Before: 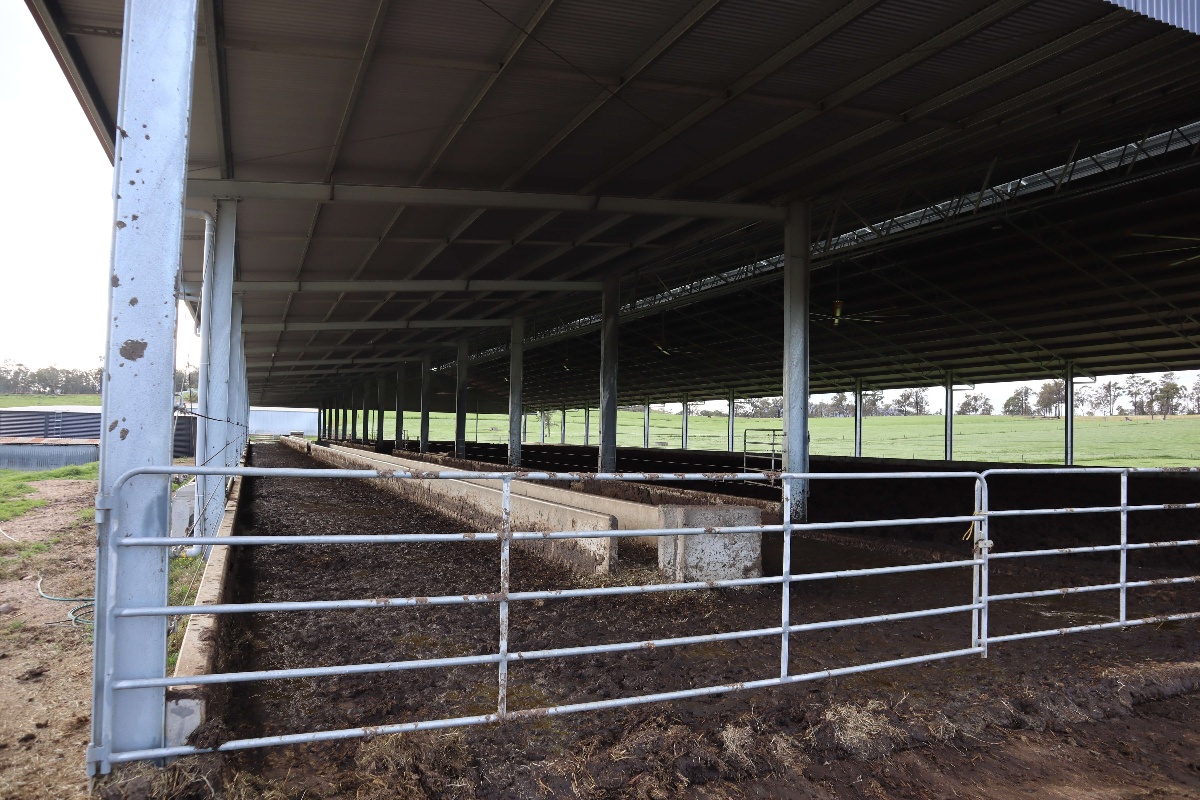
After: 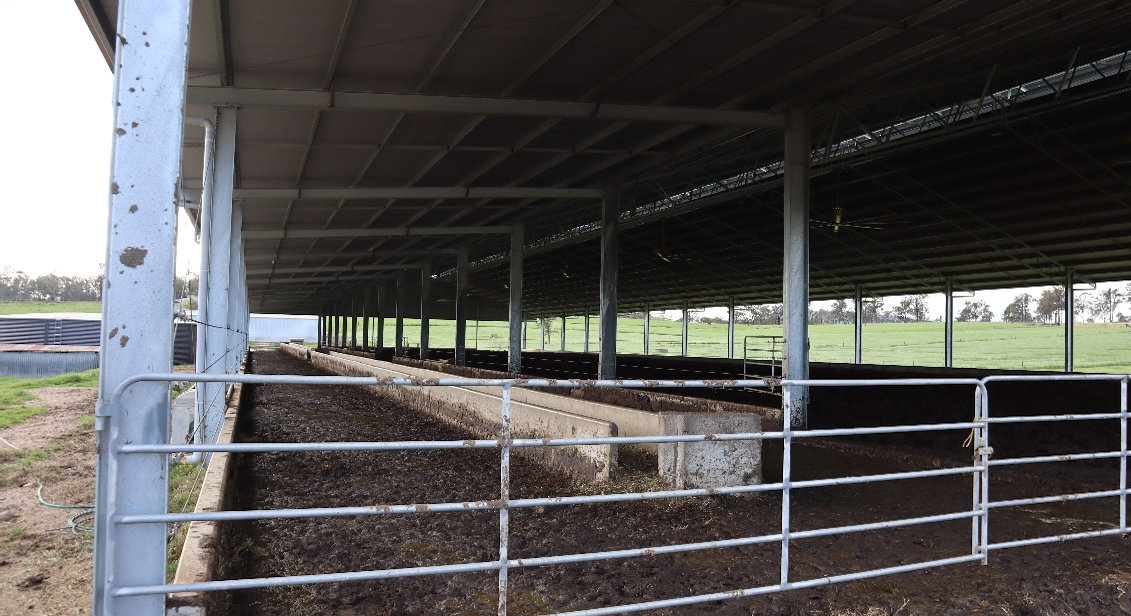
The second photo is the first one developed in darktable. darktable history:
exposure: exposure 0.014 EV, compensate highlight preservation false
crop and rotate: angle 0.03°, top 11.643%, right 5.651%, bottom 11.189%
rotate and perspective: crop left 0, crop top 0
white balance: emerald 1
